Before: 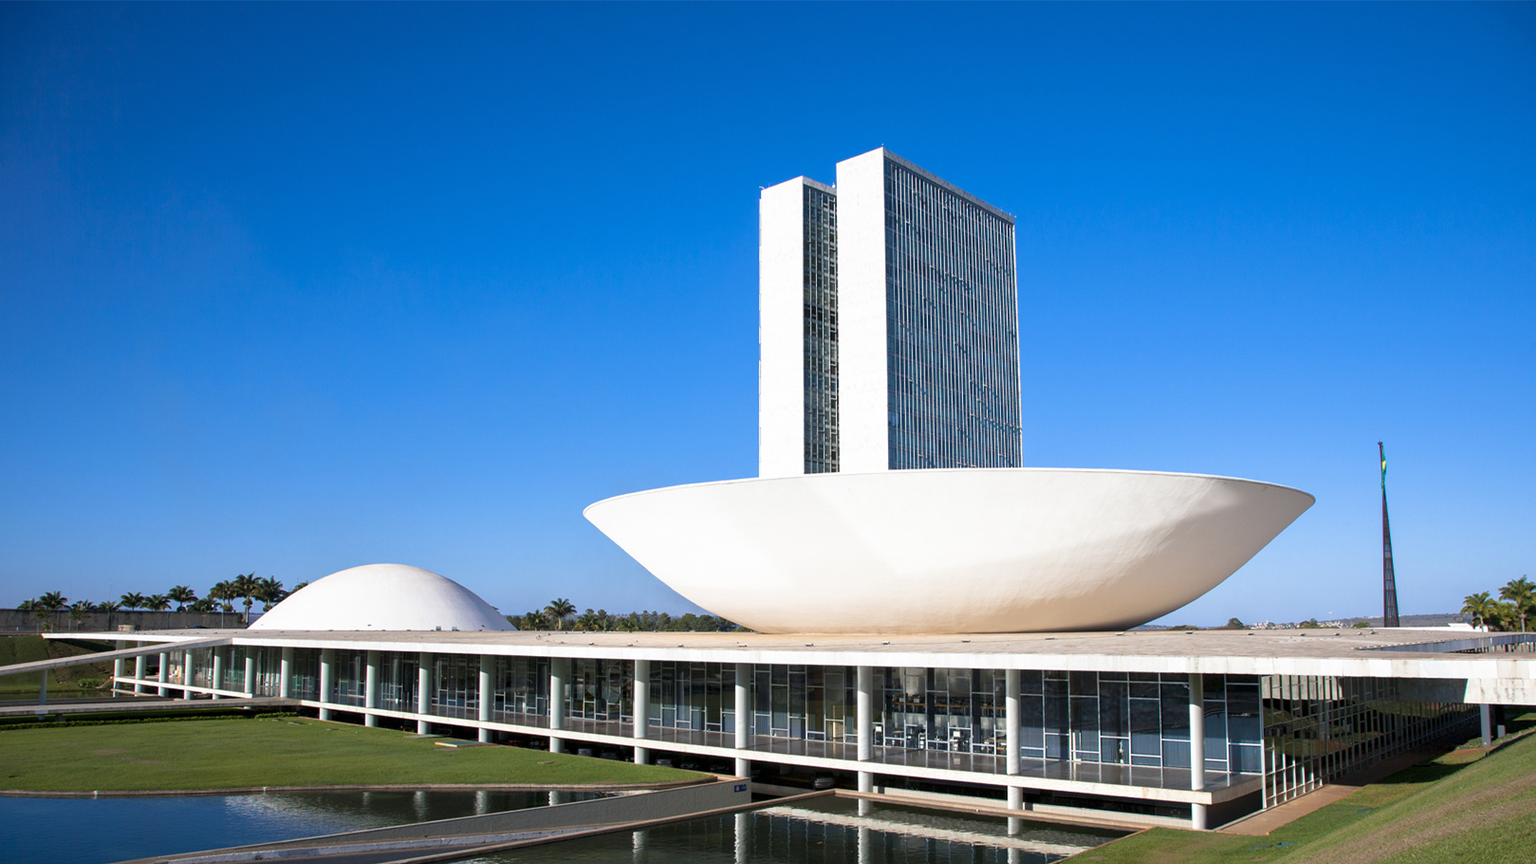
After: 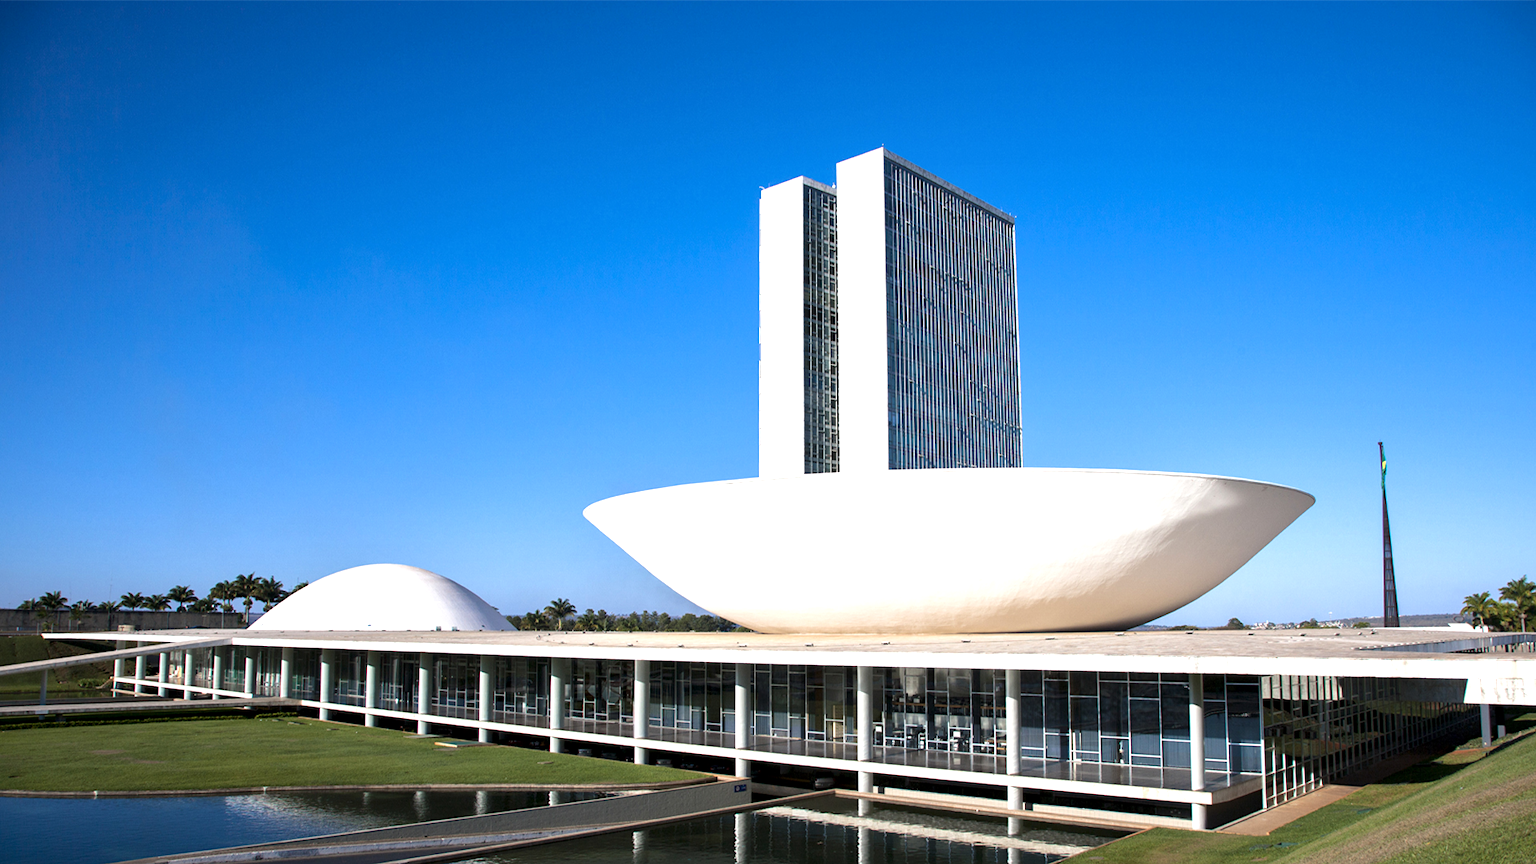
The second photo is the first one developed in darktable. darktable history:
tone equalizer: -8 EV -0.449 EV, -7 EV -0.379 EV, -6 EV -0.341 EV, -5 EV -0.244 EV, -3 EV 0.237 EV, -2 EV 0.343 EV, -1 EV 0.413 EV, +0 EV 0.428 EV, edges refinement/feathering 500, mask exposure compensation -1.57 EV, preserve details no
local contrast: mode bilateral grid, contrast 19, coarseness 49, detail 120%, midtone range 0.2
